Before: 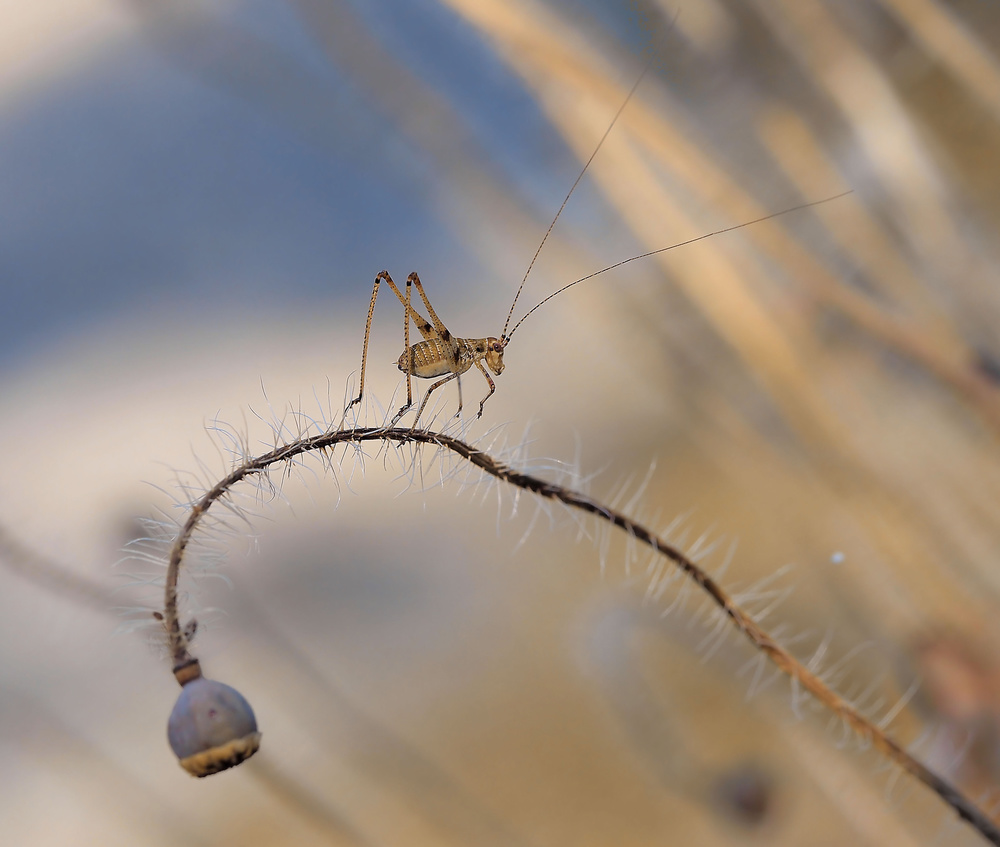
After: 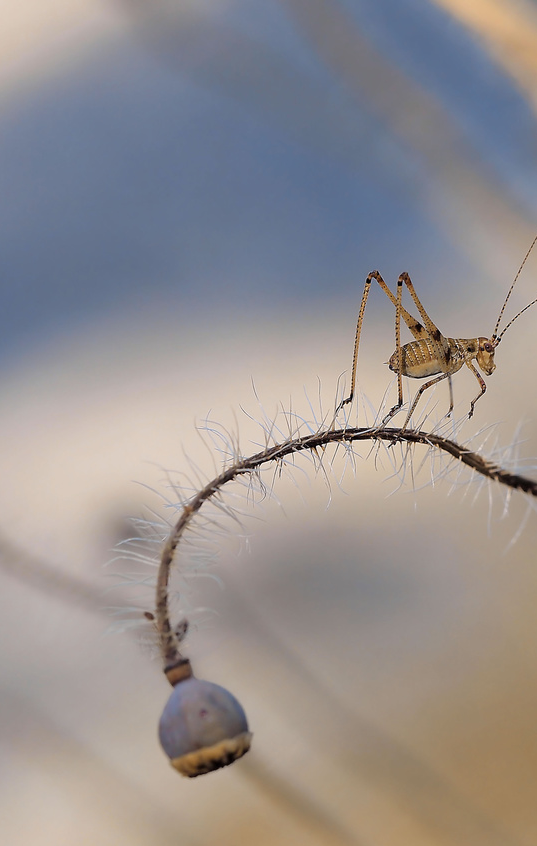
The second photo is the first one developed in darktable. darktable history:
crop: left 0.905%, right 45.299%, bottom 0.08%
